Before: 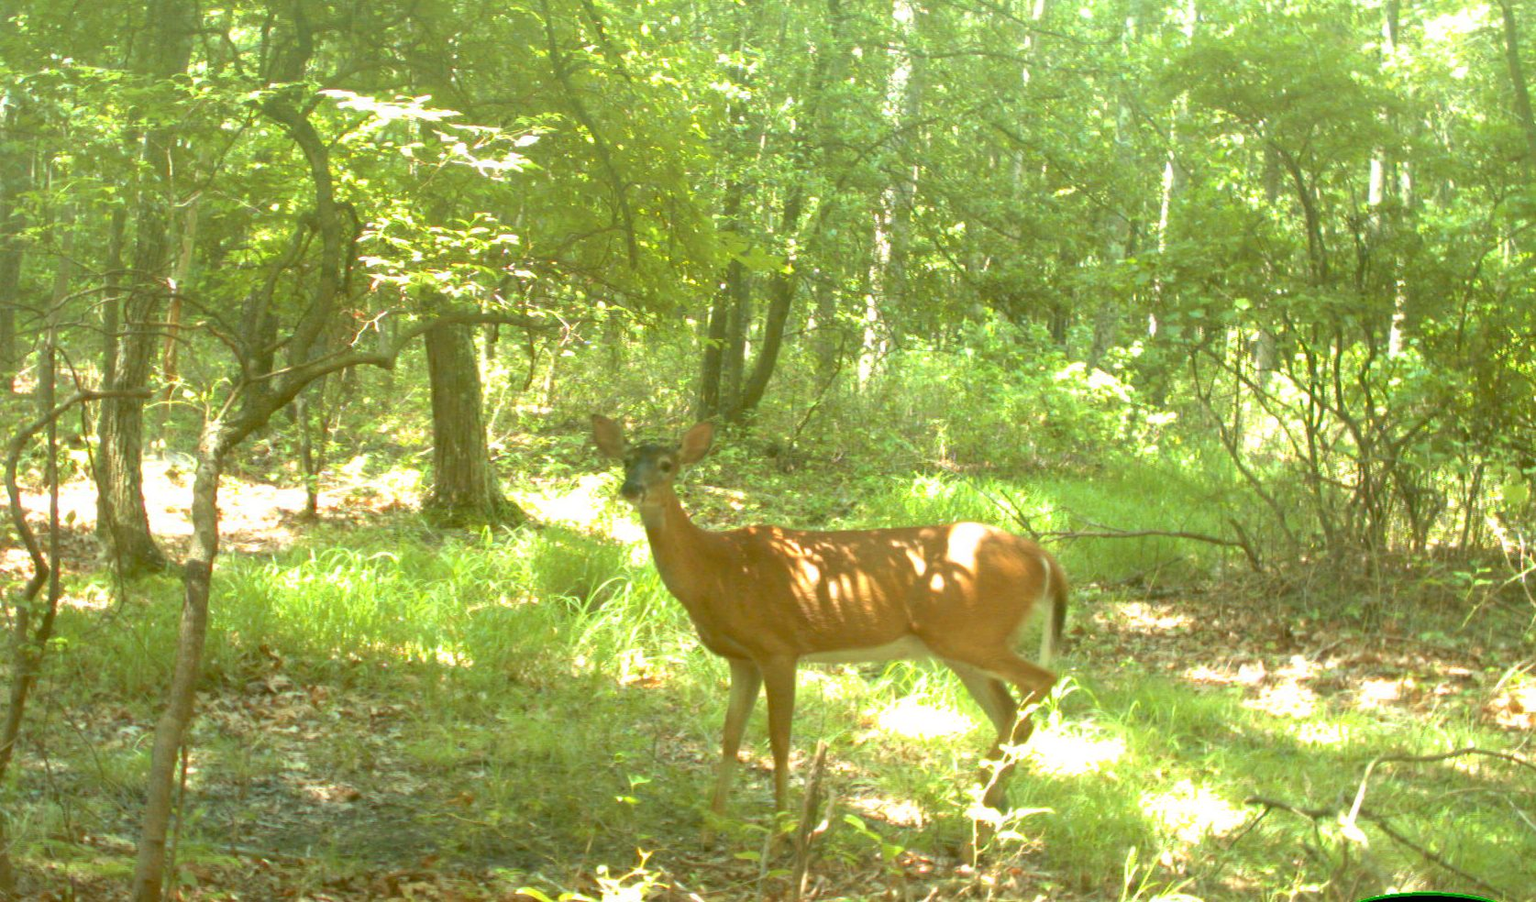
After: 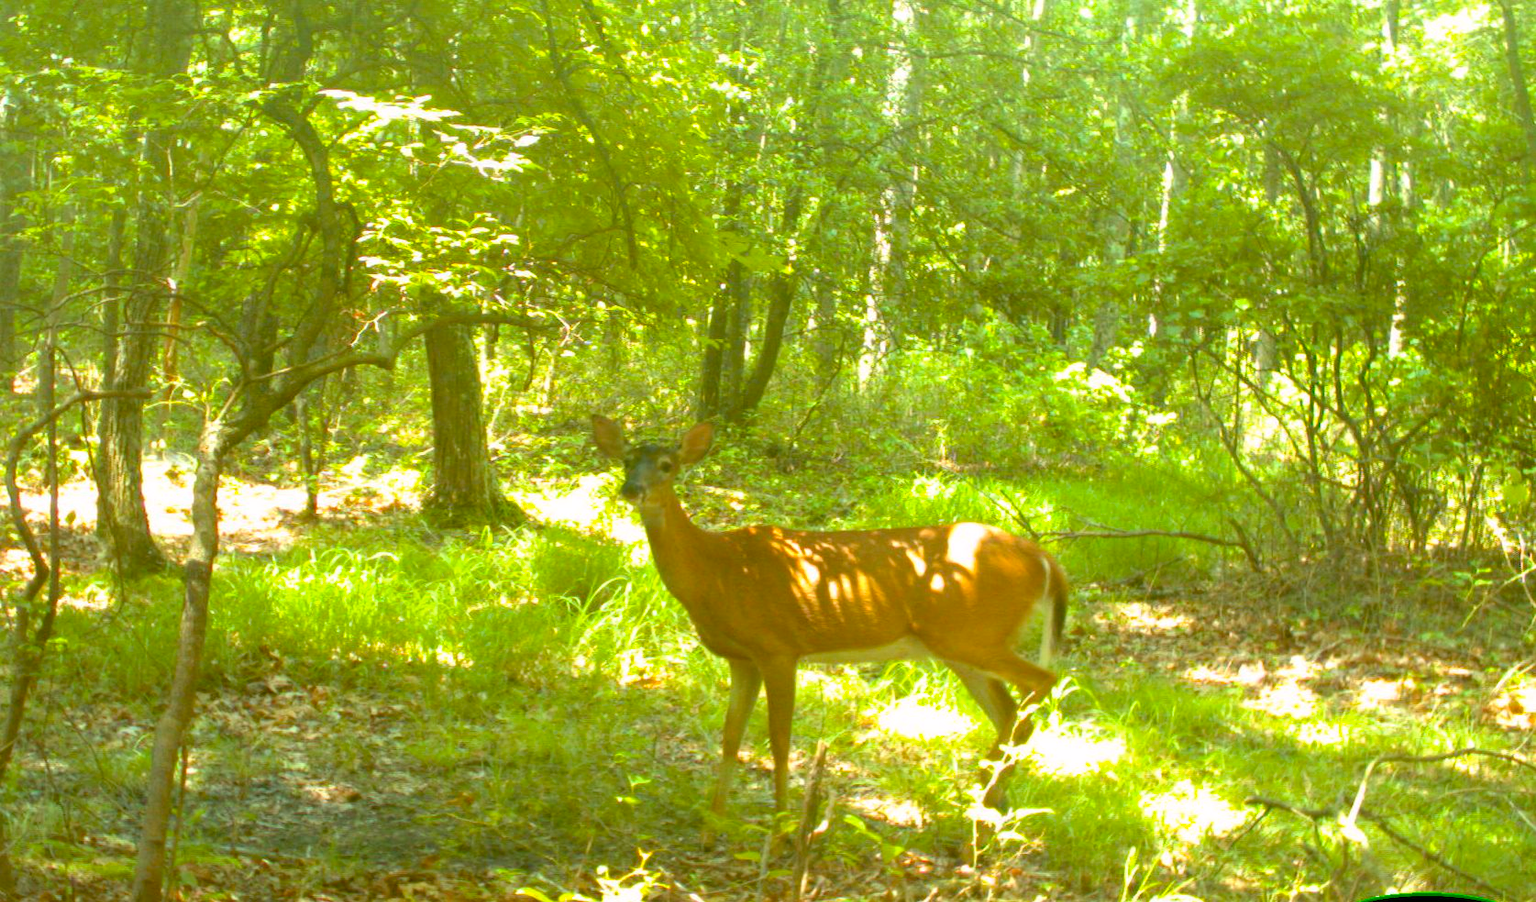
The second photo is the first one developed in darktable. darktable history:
color balance rgb: highlights gain › chroma 0.297%, highlights gain › hue 332.46°, perceptual saturation grading › global saturation 30.619%, global vibrance 2.697%
